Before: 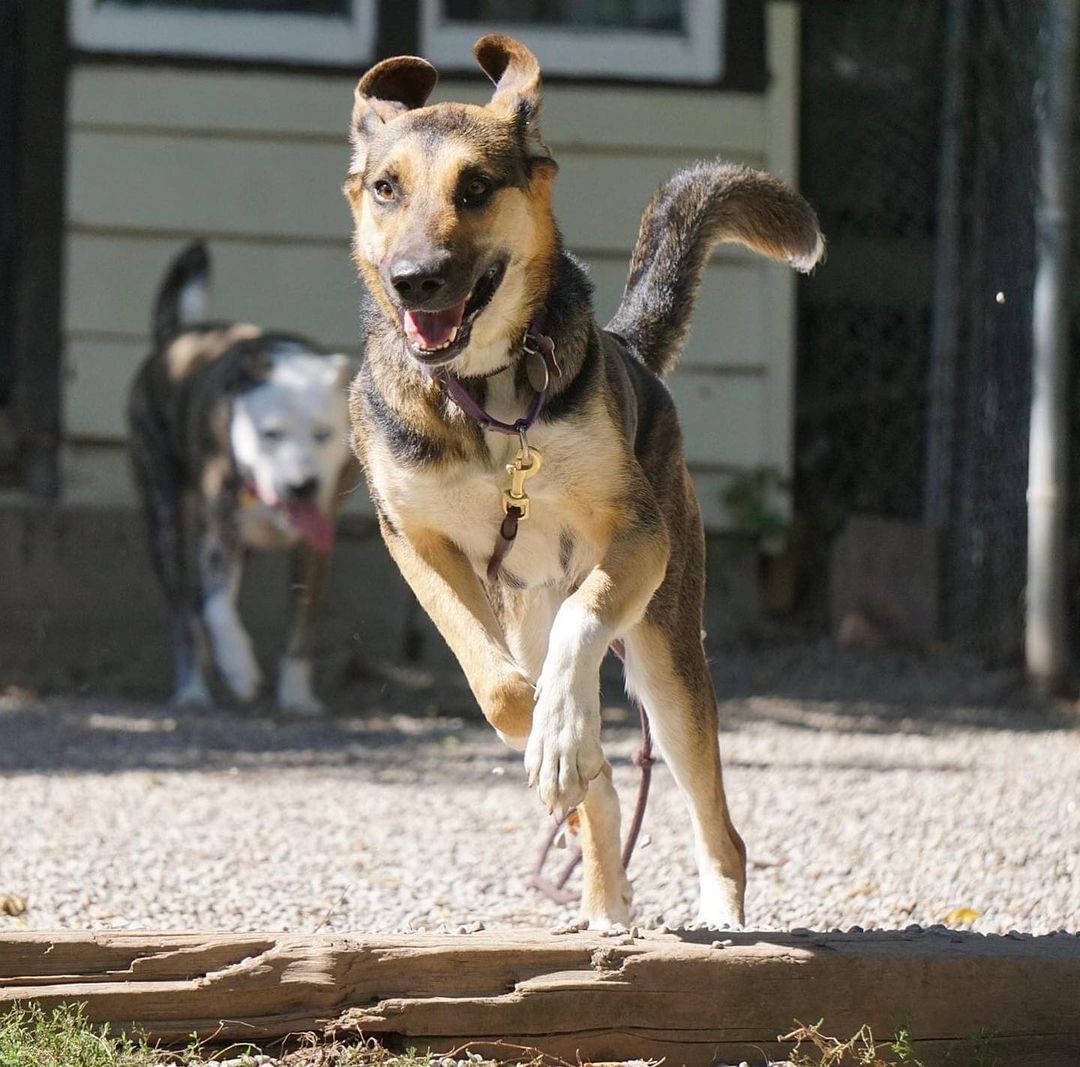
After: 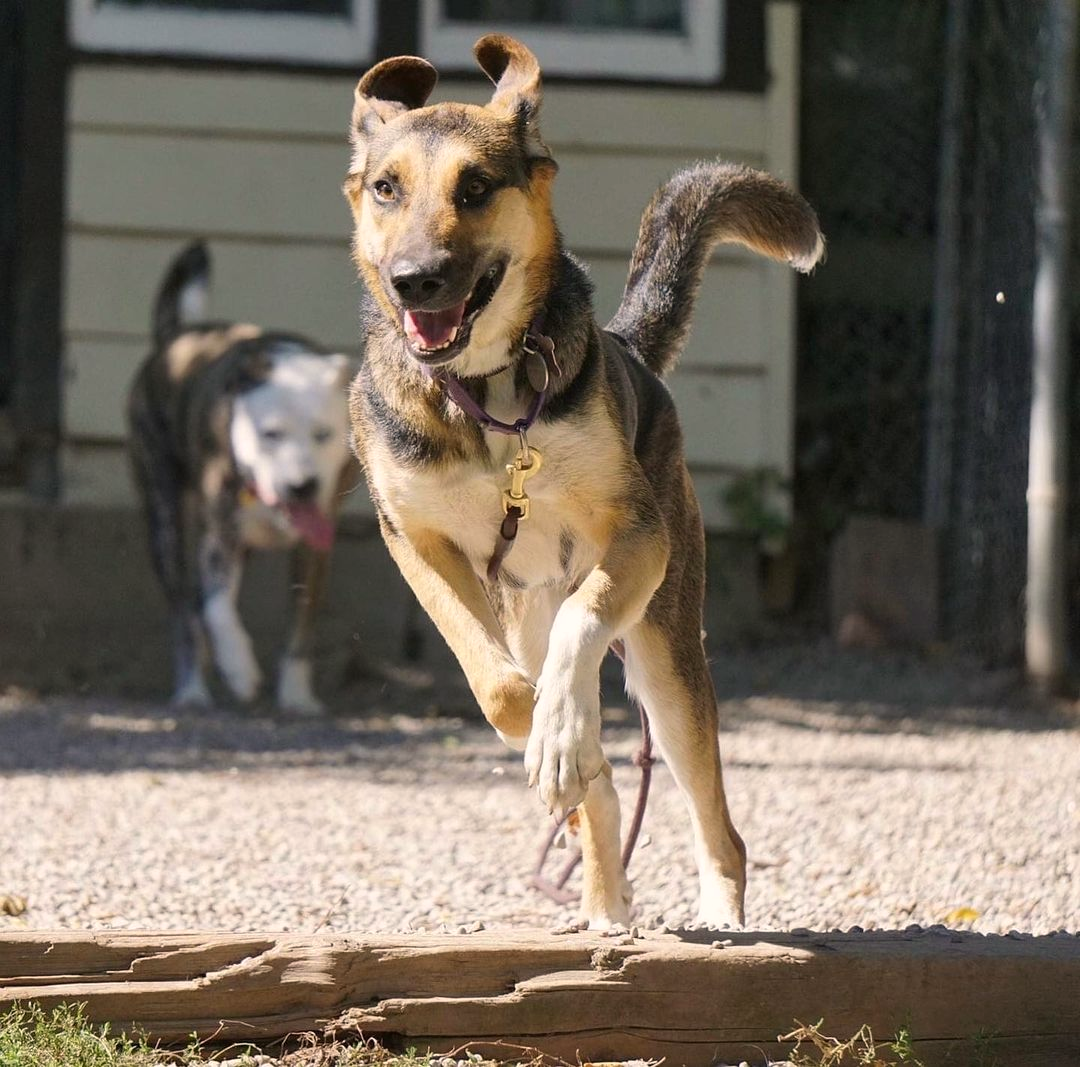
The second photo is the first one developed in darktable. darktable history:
color correction: highlights a* 3.71, highlights b* 5.12
levels: mode automatic, levels [0.072, 0.414, 0.976]
